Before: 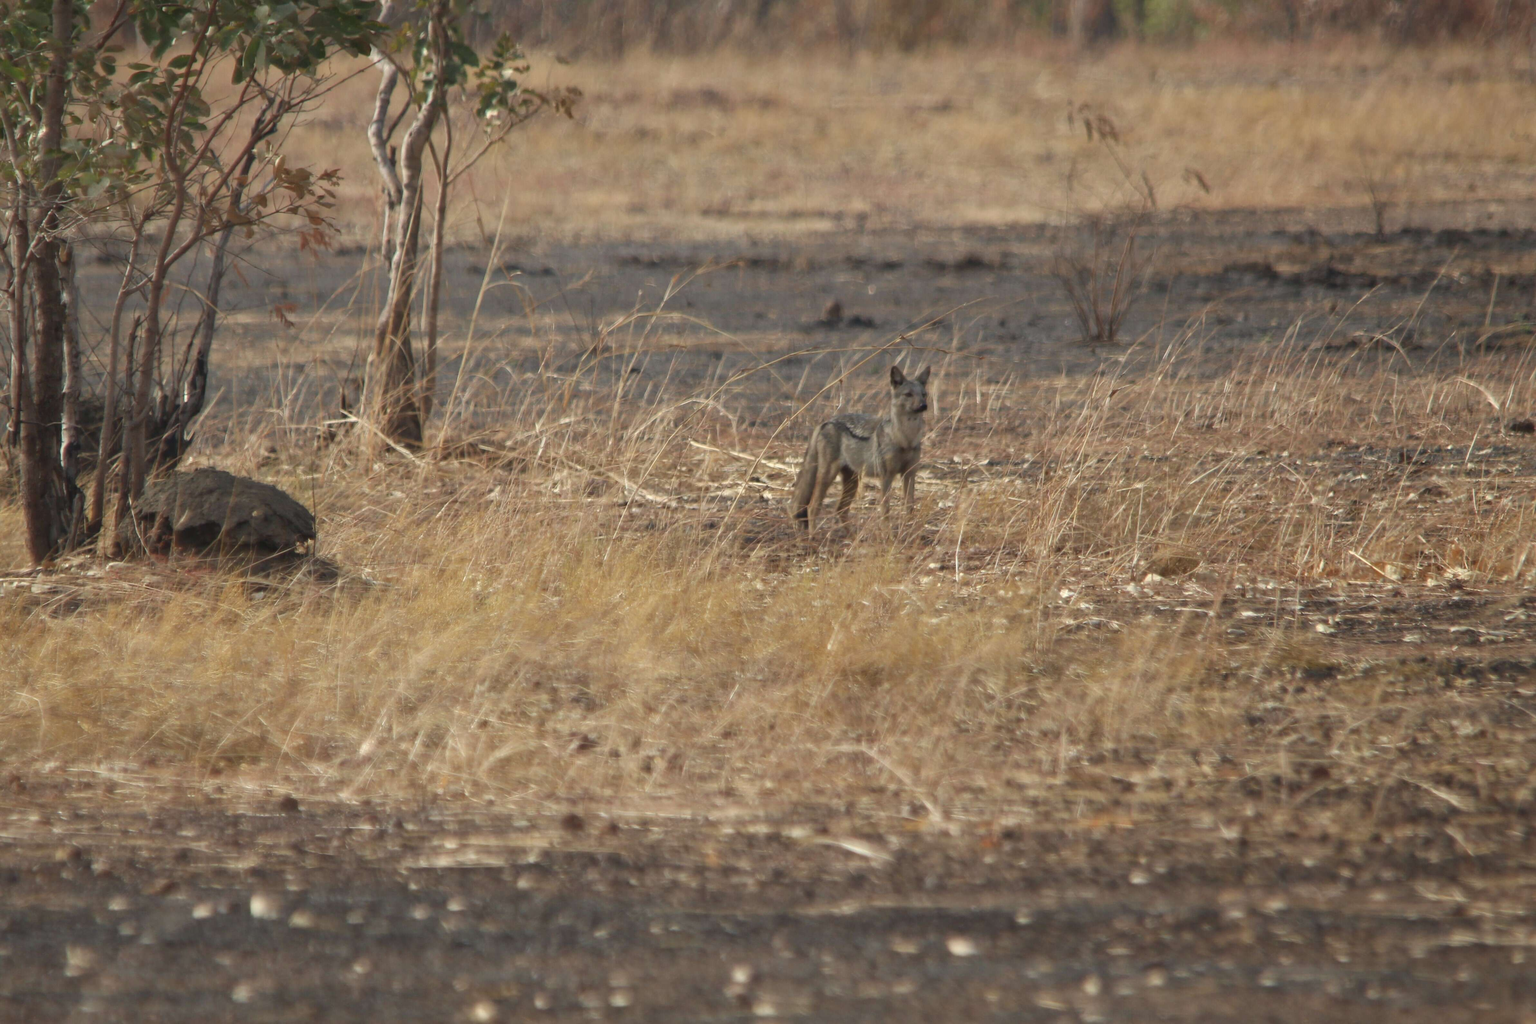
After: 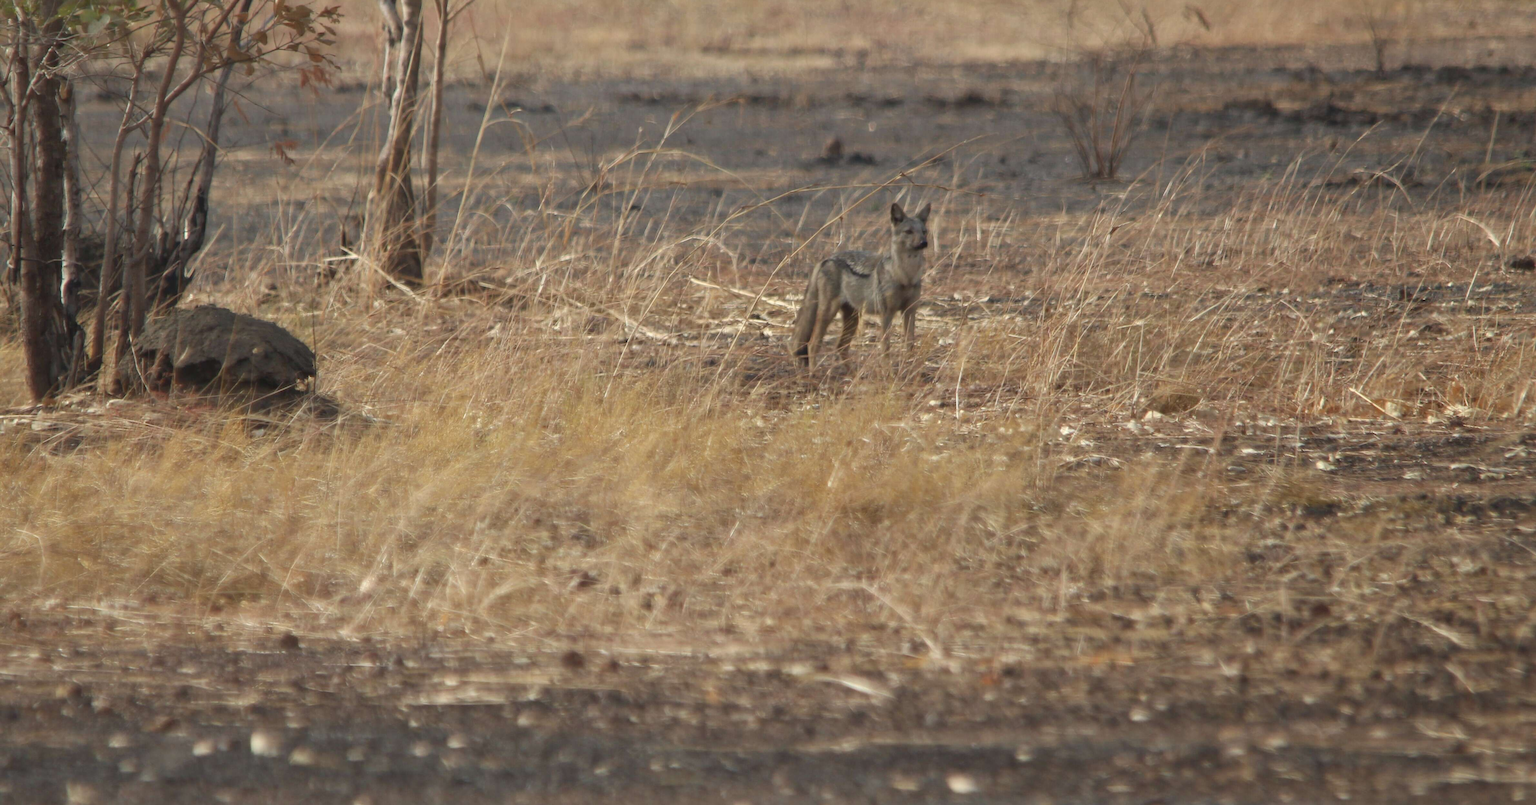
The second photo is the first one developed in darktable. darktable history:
crop and rotate: top 15.959%, bottom 5.394%
